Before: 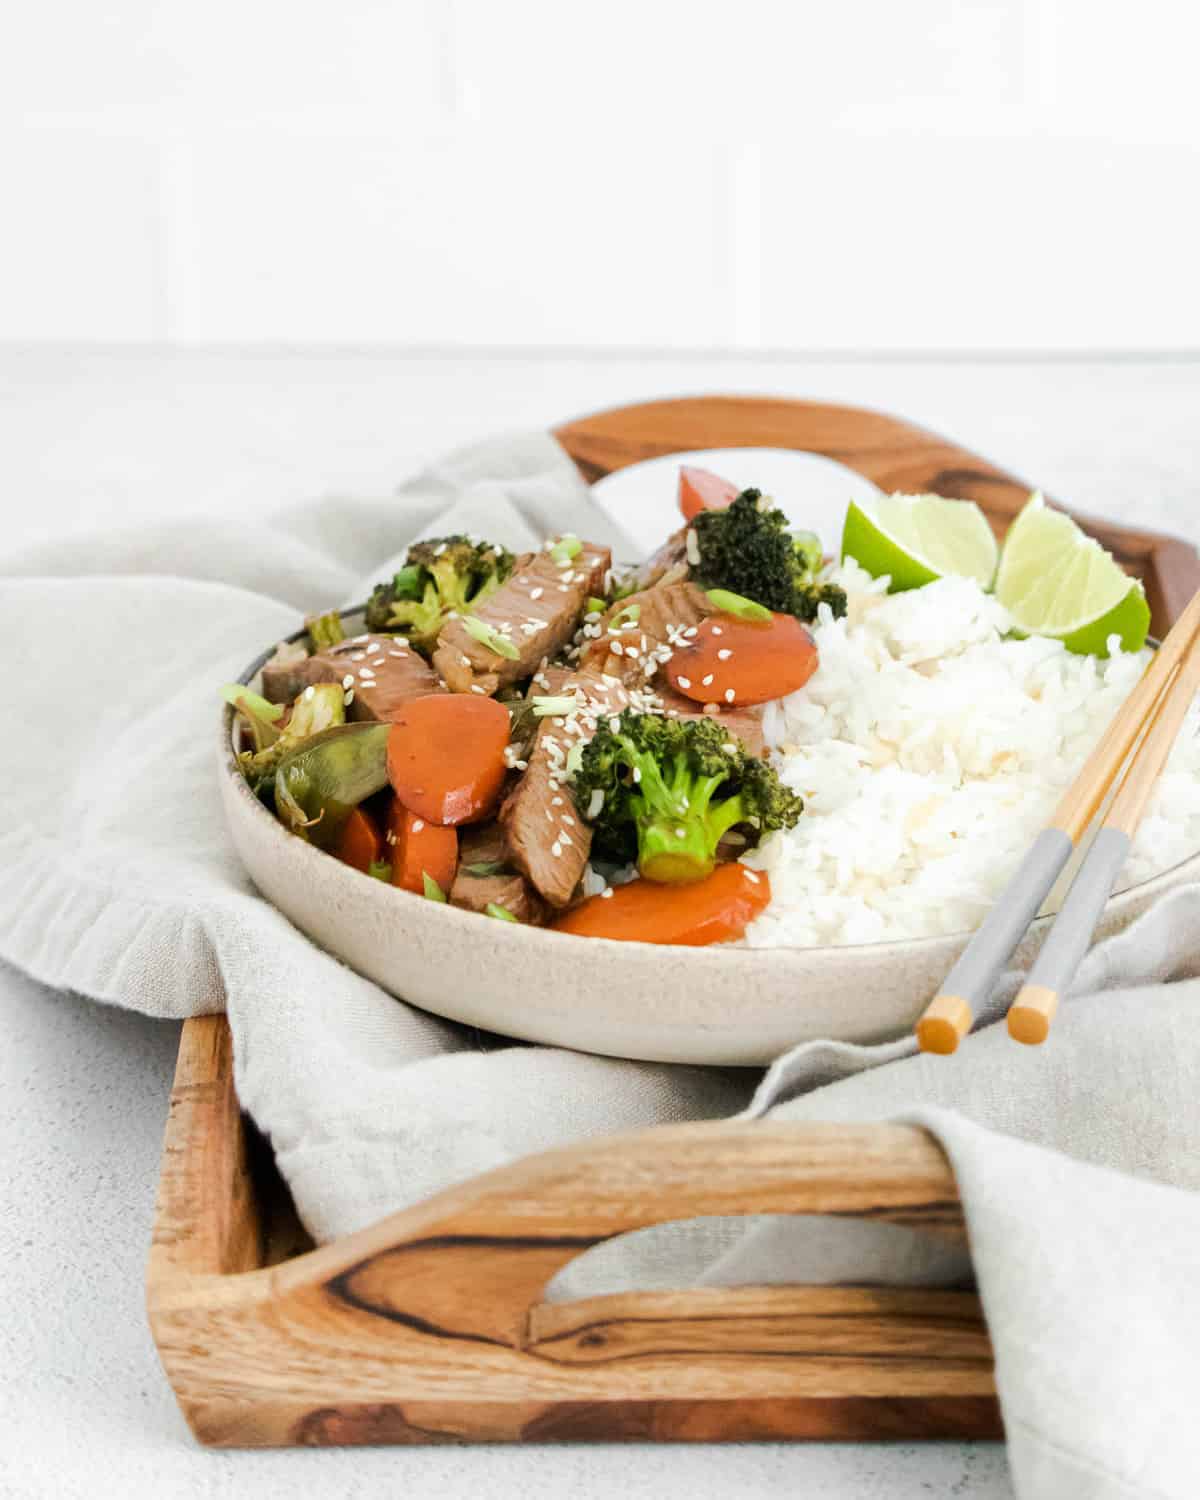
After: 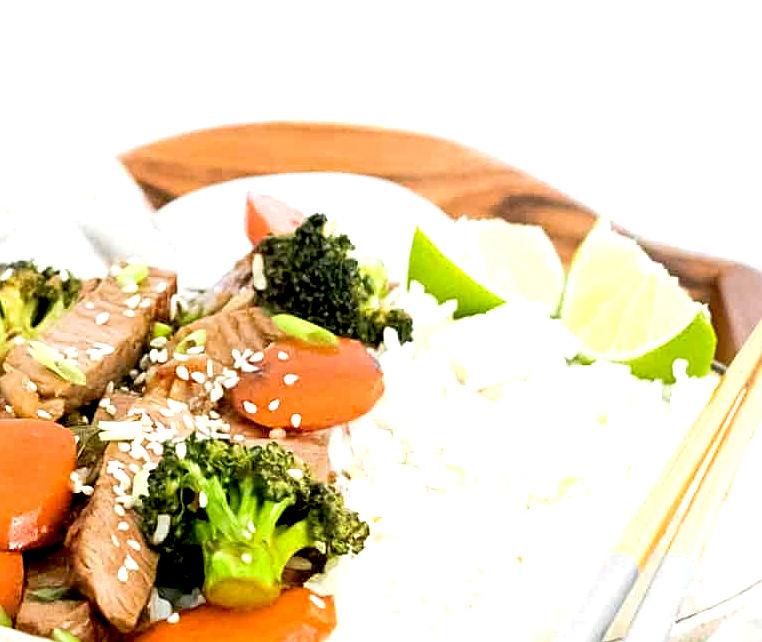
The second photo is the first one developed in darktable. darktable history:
crop: left 36.175%, top 18.339%, right 0.306%, bottom 38.82%
sharpen: on, module defaults
exposure: black level correction 0.012, exposure 0.692 EV, compensate exposure bias true, compensate highlight preservation false
